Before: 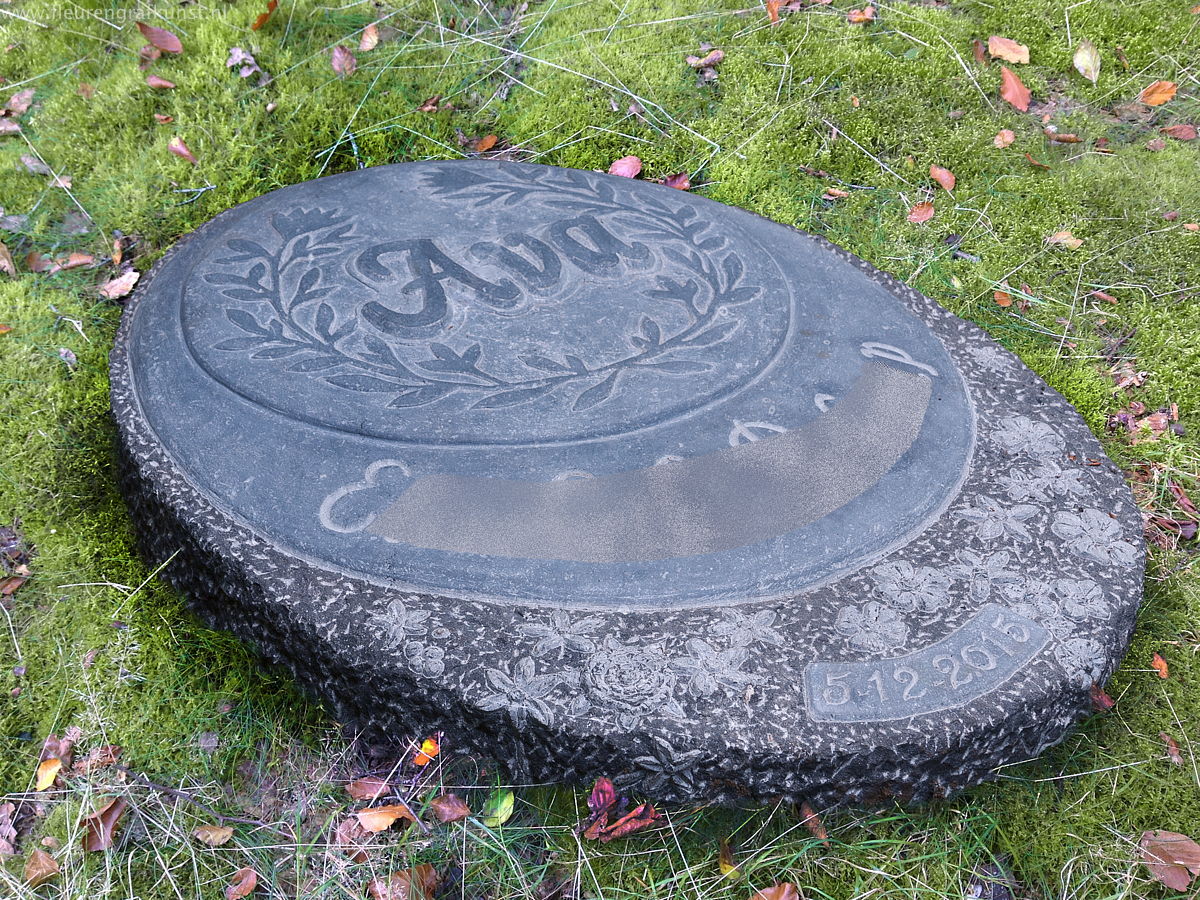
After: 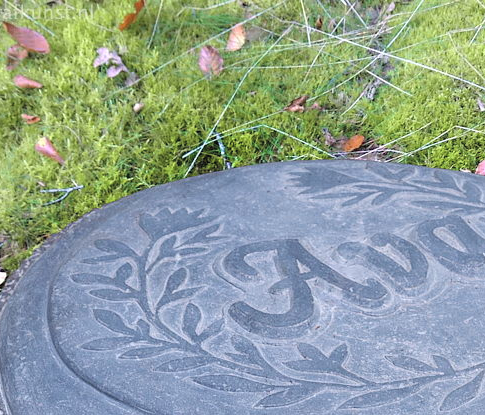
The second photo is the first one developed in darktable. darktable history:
contrast brightness saturation: brightness 0.151
crop and rotate: left 11.085%, top 0.089%, right 48.481%, bottom 53.788%
